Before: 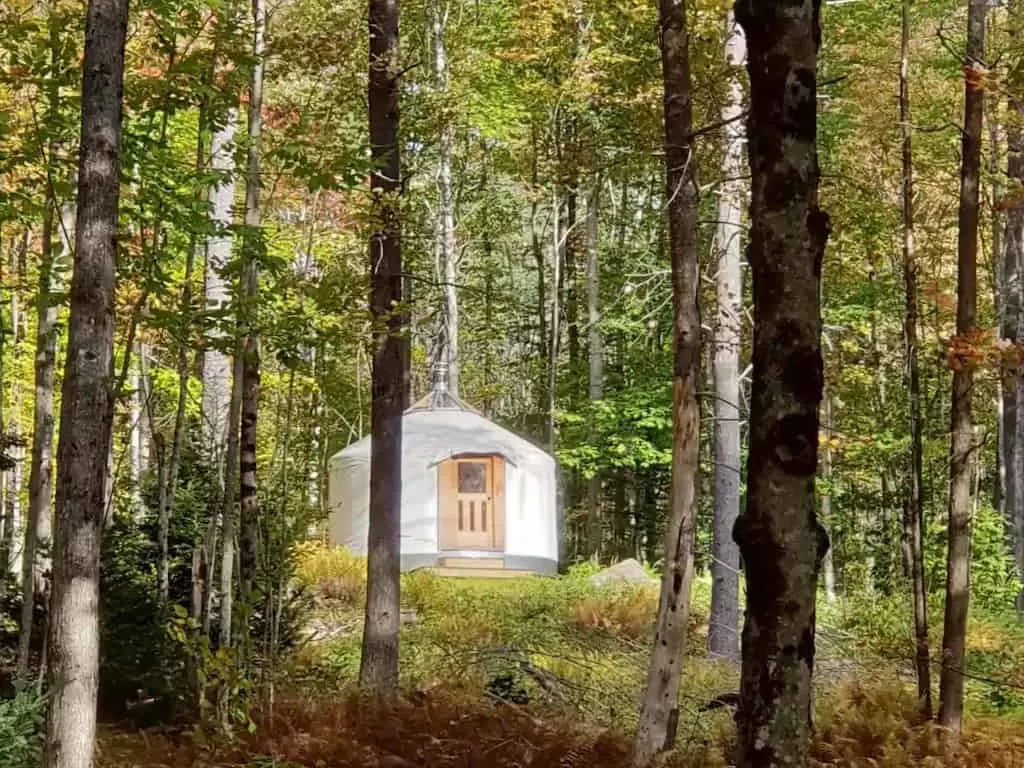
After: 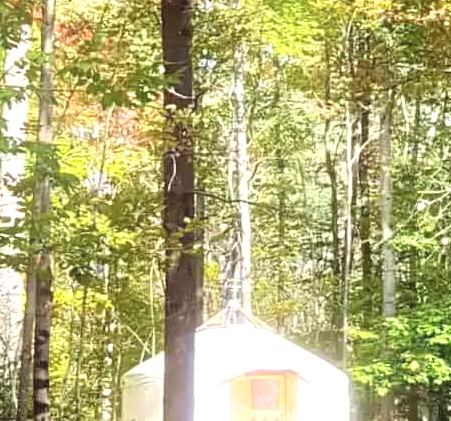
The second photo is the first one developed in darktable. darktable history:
bloom: size 9%, threshold 100%, strength 7%
crop: left 20.248%, top 10.86%, right 35.675%, bottom 34.321%
exposure: black level correction 0, exposure 1 EV, compensate exposure bias true, compensate highlight preservation false
